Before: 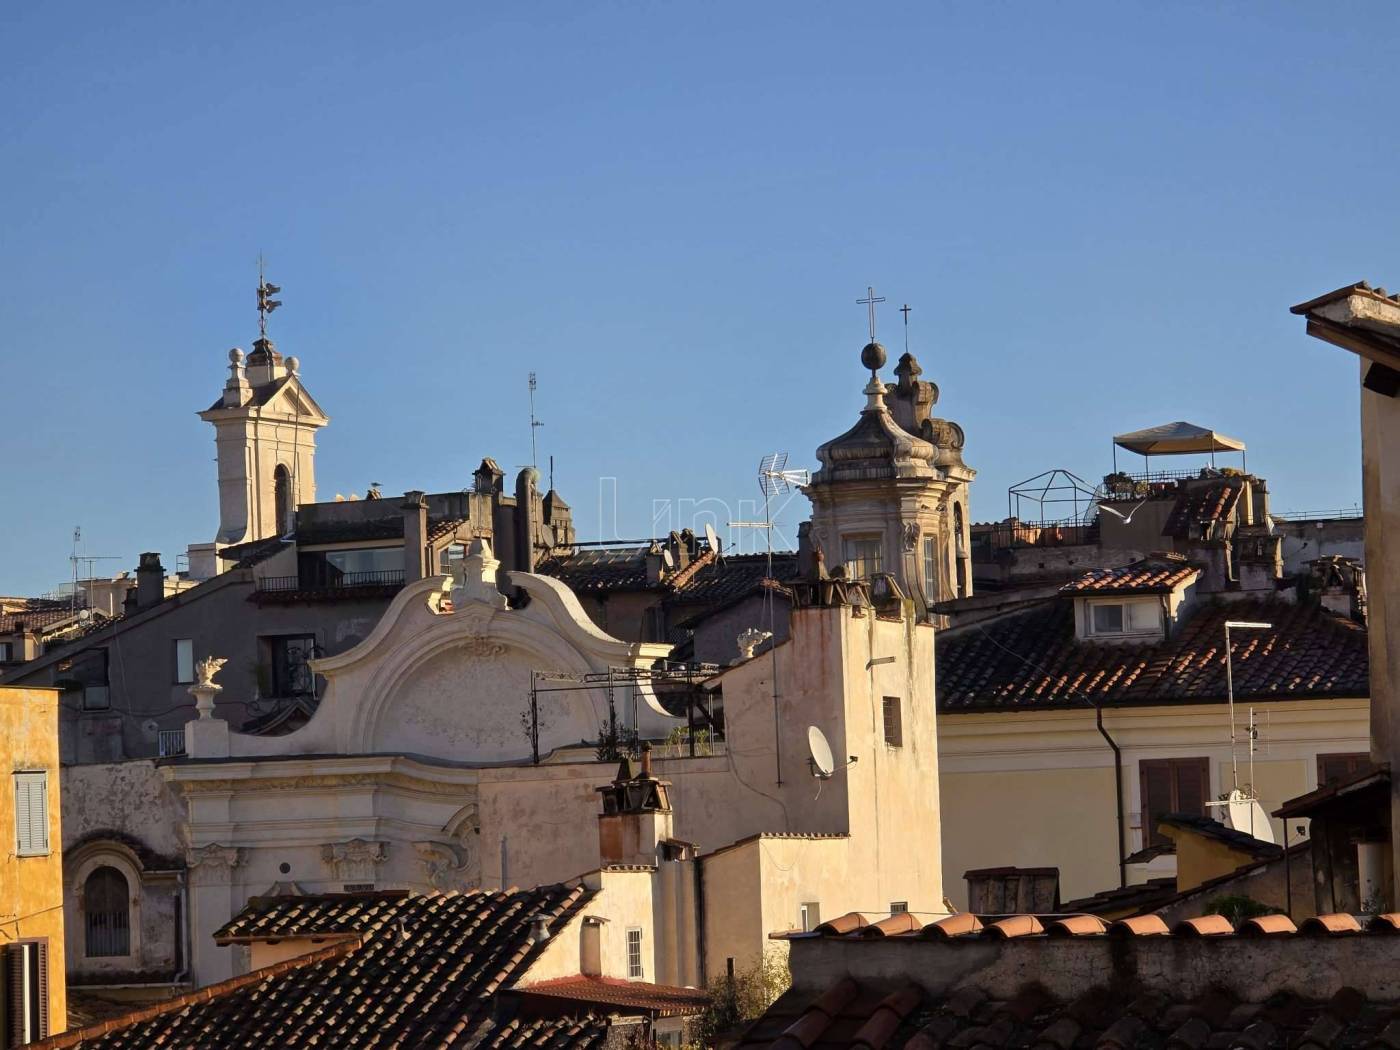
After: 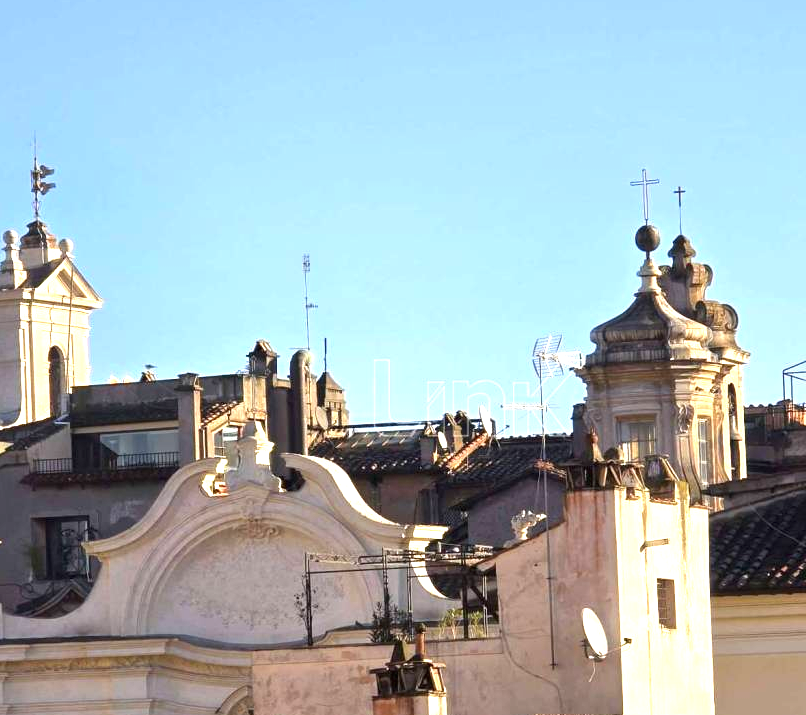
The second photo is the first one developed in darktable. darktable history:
exposure: black level correction 0, exposure 1.299 EV, compensate highlight preservation false
crop: left 16.209%, top 11.266%, right 26.176%, bottom 20.614%
